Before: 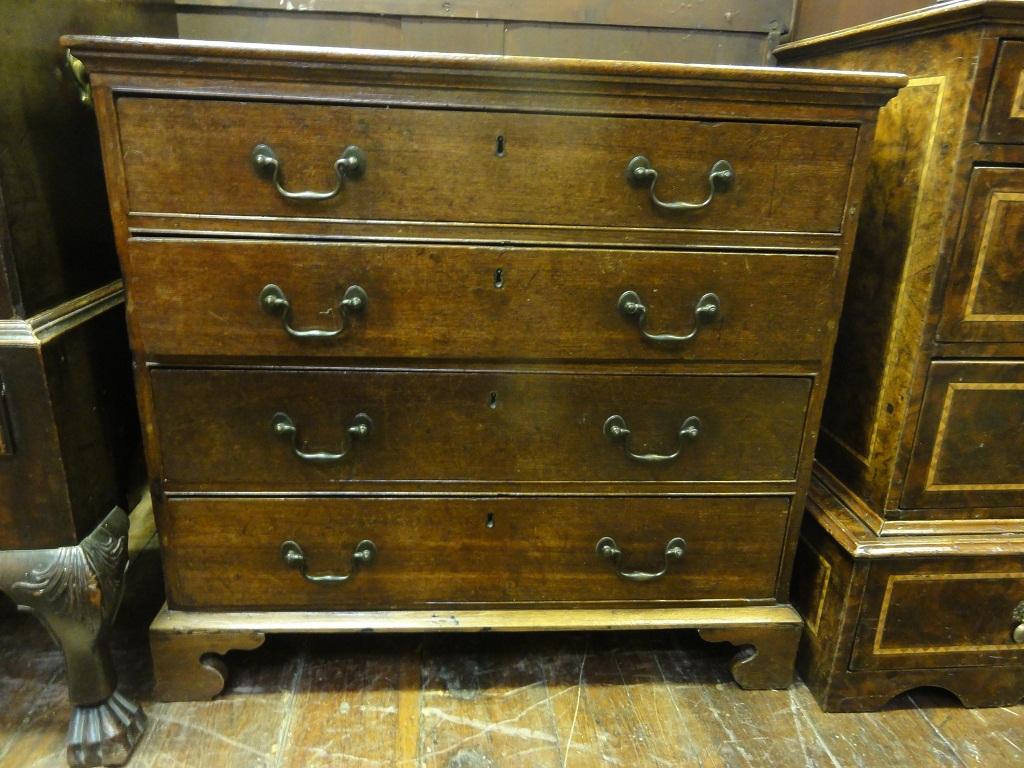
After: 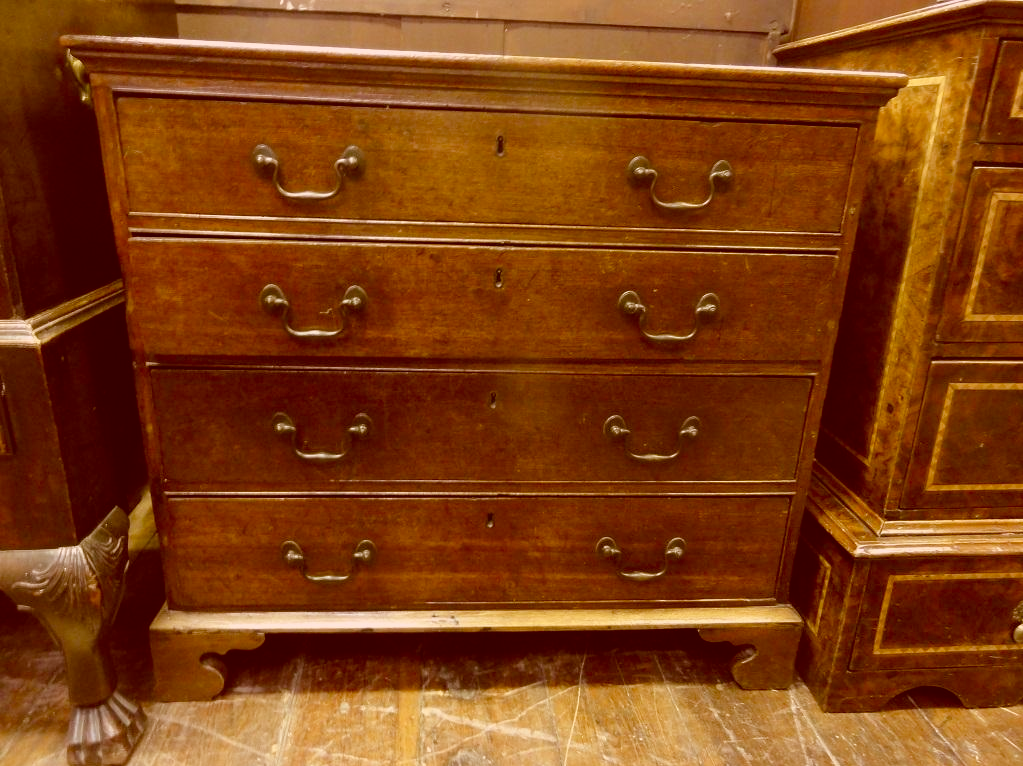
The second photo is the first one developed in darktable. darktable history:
color balance rgb: shadows lift › chroma 1%, shadows lift › hue 113°, highlights gain › chroma 0.2%, highlights gain › hue 333°, perceptual saturation grading › global saturation 20%, perceptual saturation grading › highlights -25%, perceptual saturation grading › shadows 25%, contrast -10%
crop: top 0.05%, bottom 0.098%
color correction: highlights a* 9.03, highlights b* 8.71, shadows a* 40, shadows b* 40, saturation 0.8
